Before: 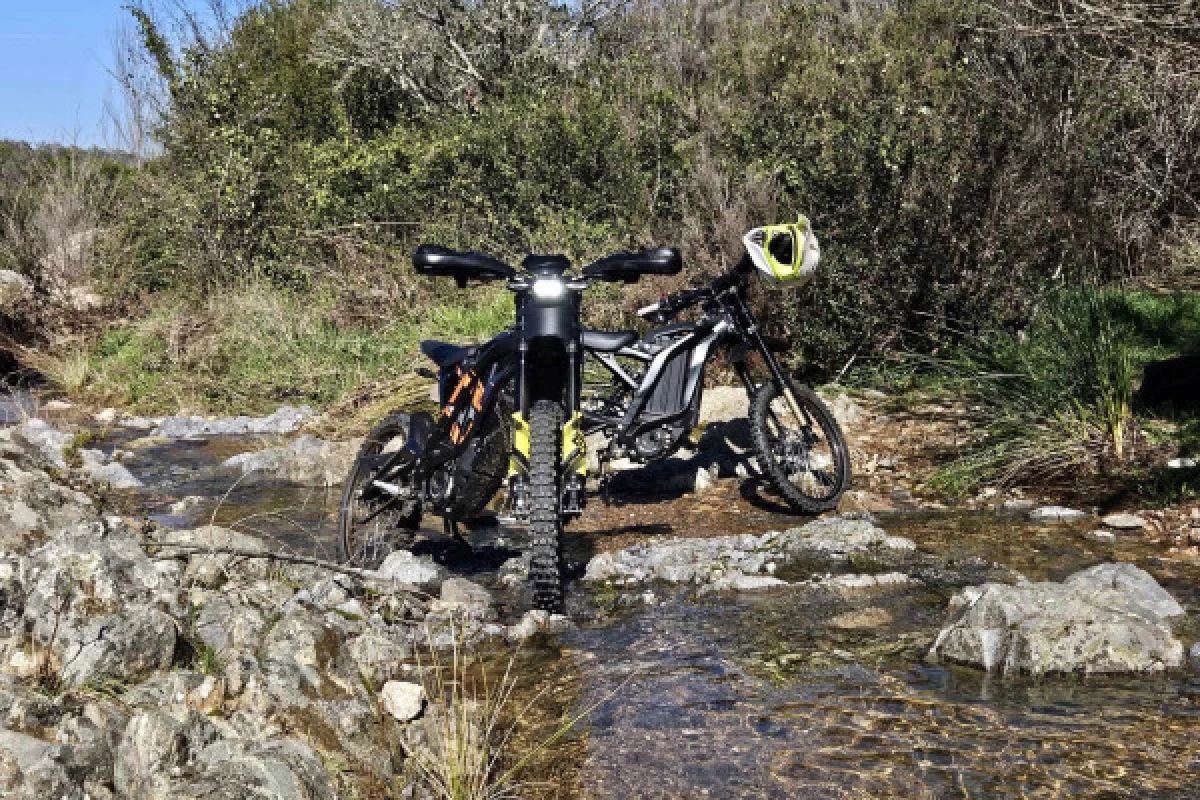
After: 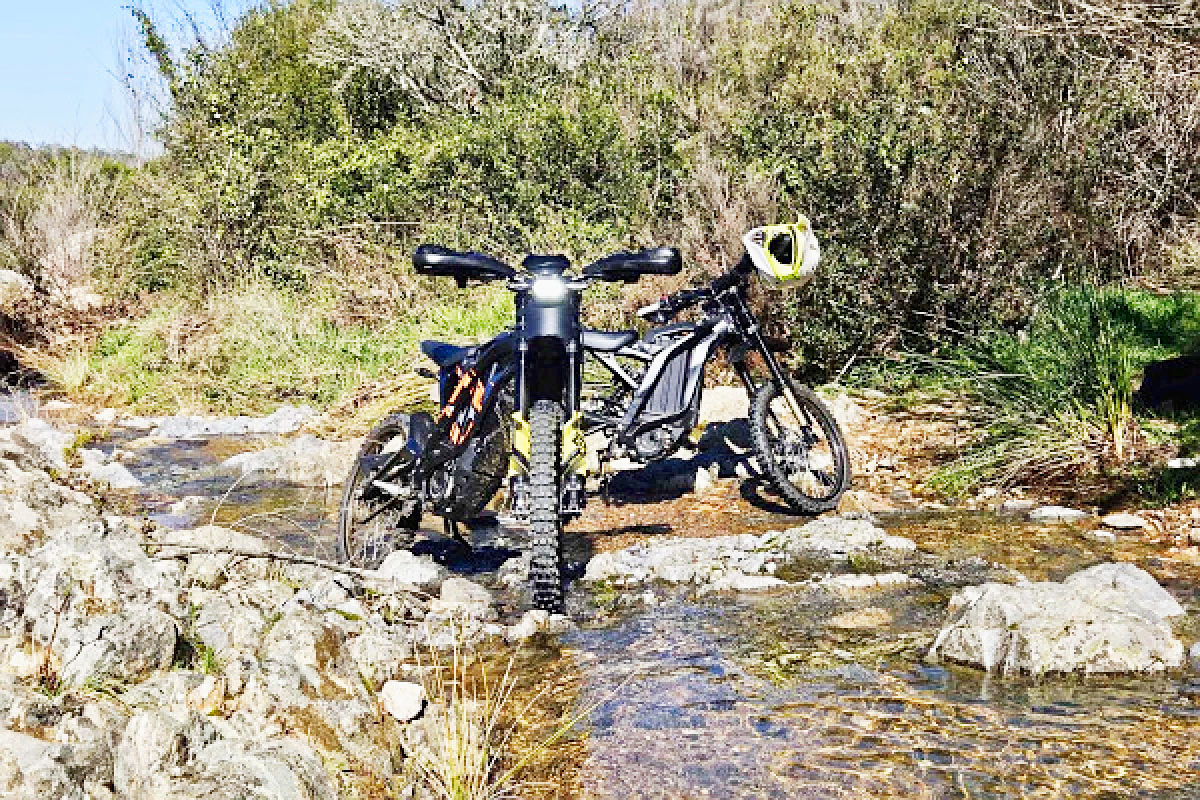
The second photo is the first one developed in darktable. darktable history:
color balance rgb: perceptual saturation grading › global saturation 0.093%, contrast -29.752%
sharpen: on, module defaults
base curve: curves: ch0 [(0, 0) (0.007, 0.004) (0.027, 0.03) (0.046, 0.07) (0.207, 0.54) (0.442, 0.872) (0.673, 0.972) (1, 1)], preserve colors none
